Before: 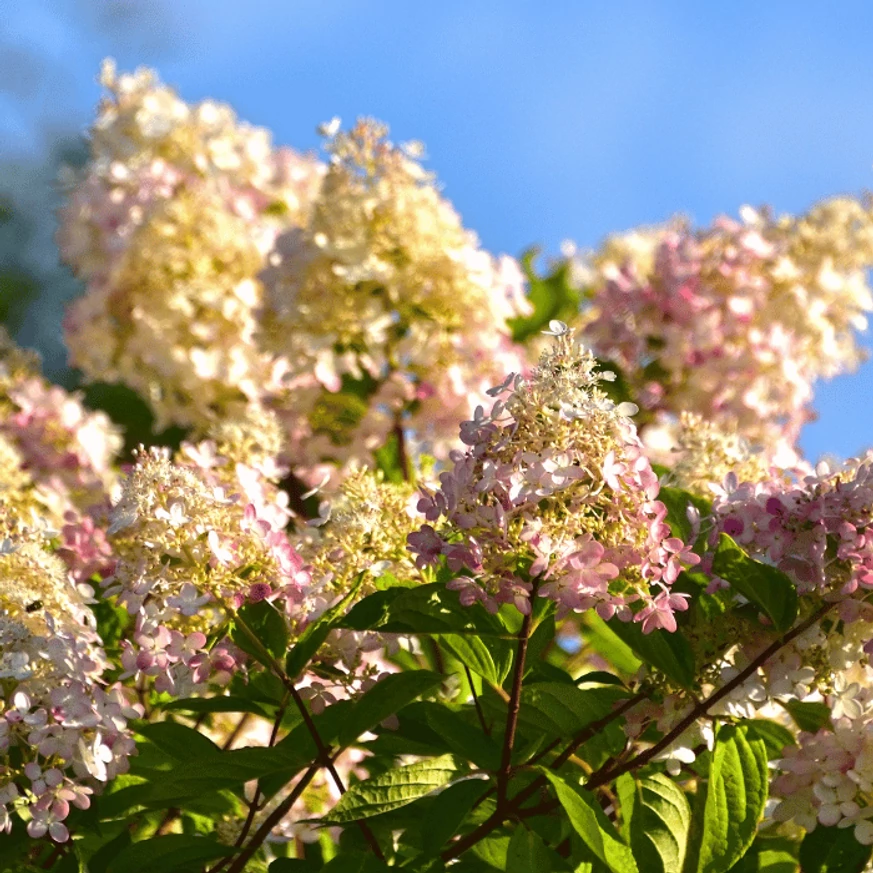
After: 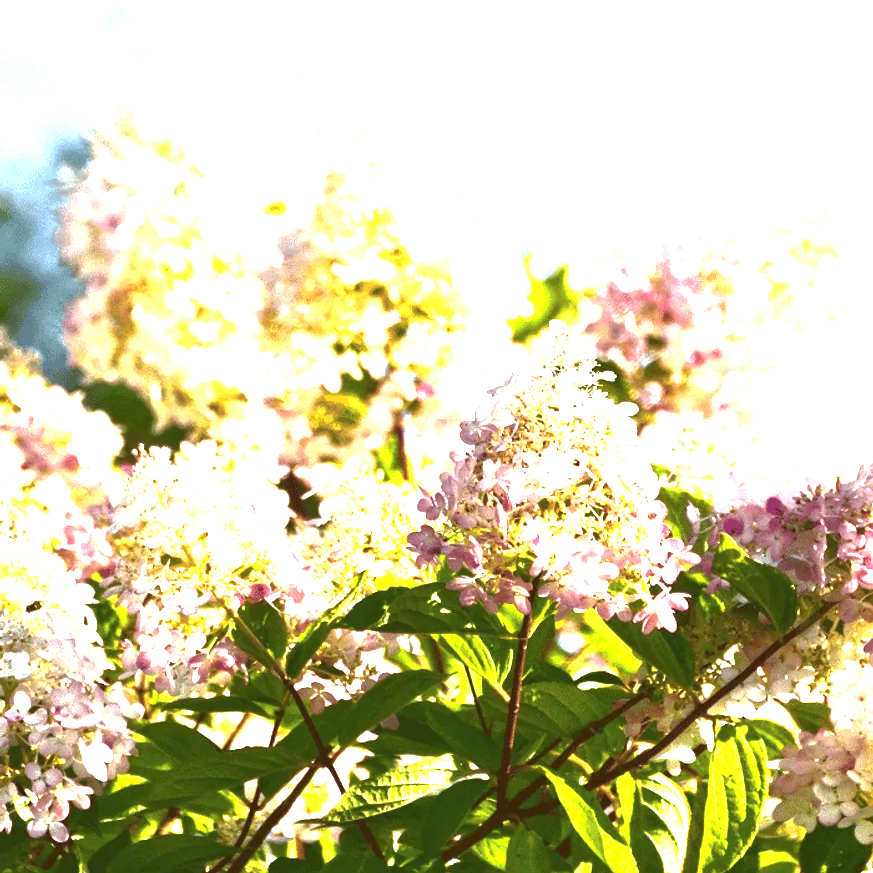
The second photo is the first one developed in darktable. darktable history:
exposure: exposure 2.207 EV, compensate highlight preservation false
tone curve: curves: ch0 [(0, 0) (0.797, 0.684) (1, 1)], color space Lab, linked channels, preserve colors none
